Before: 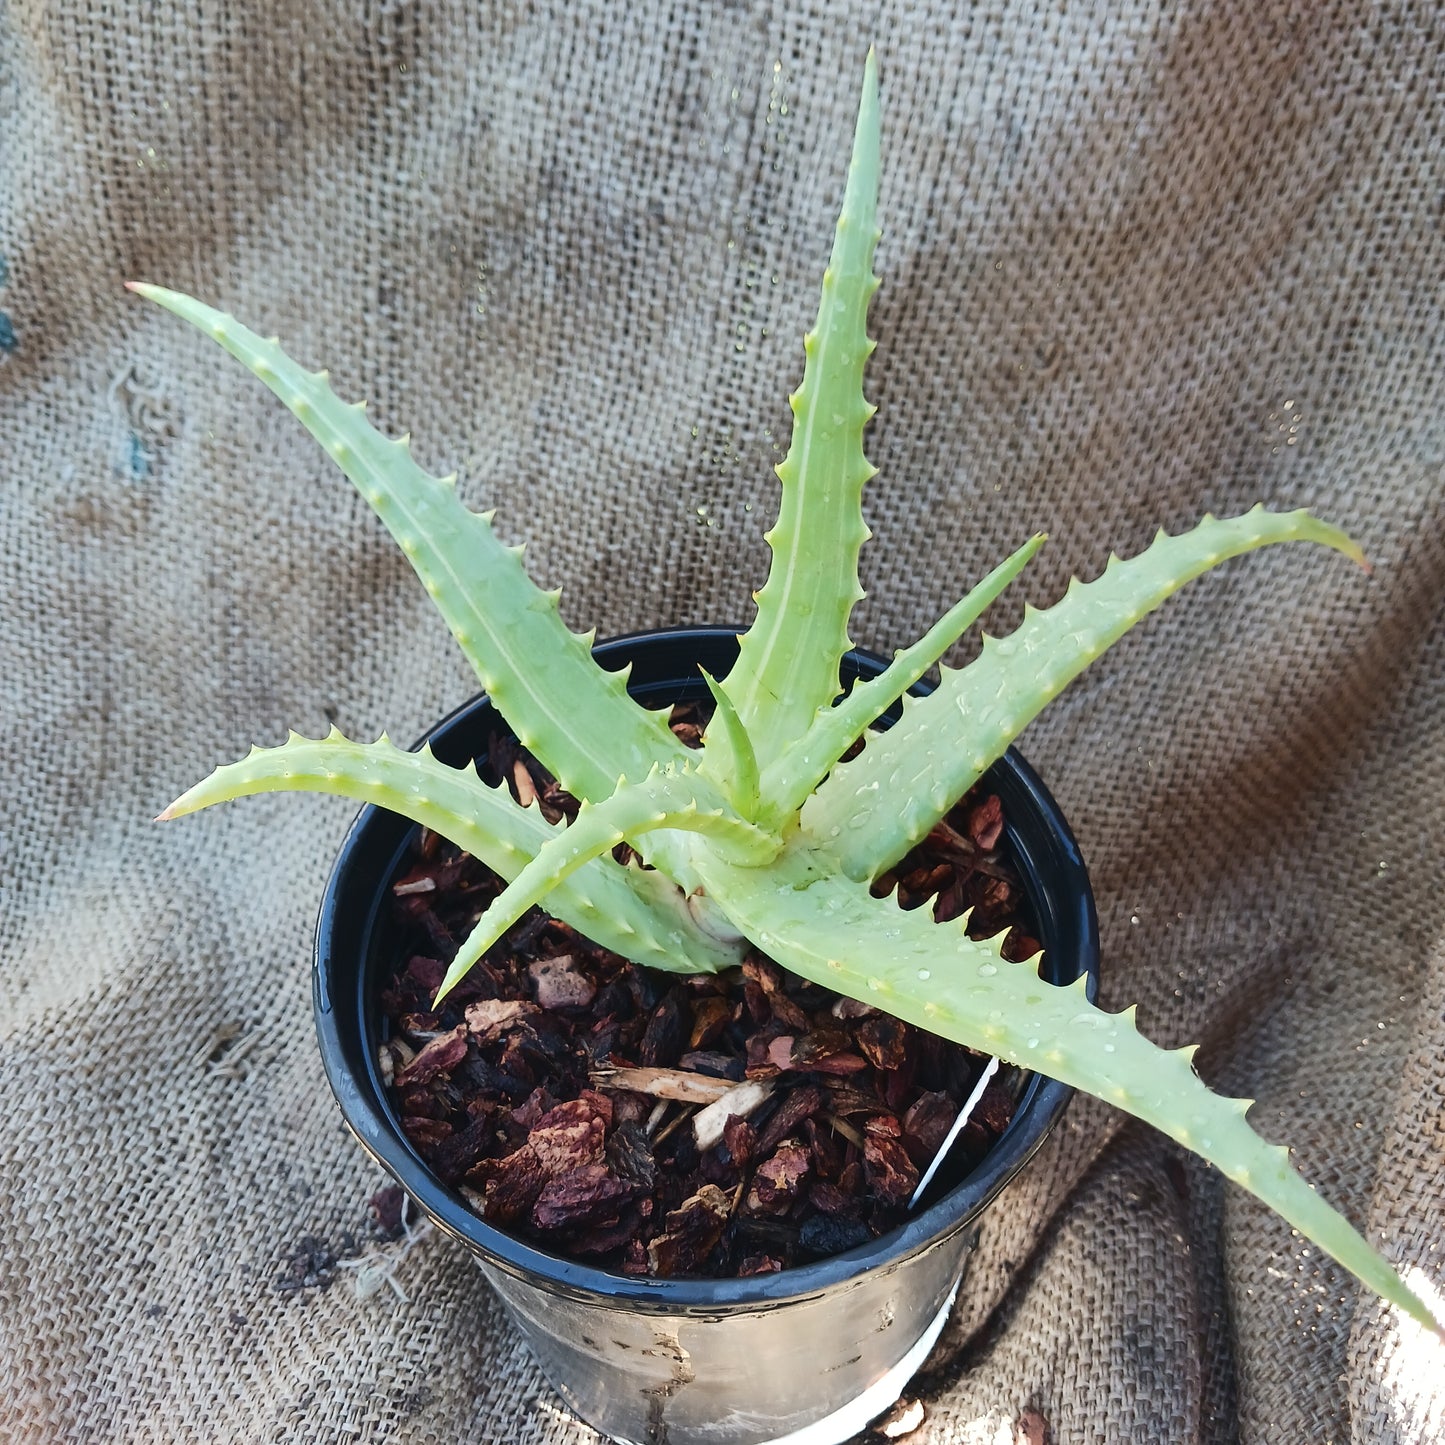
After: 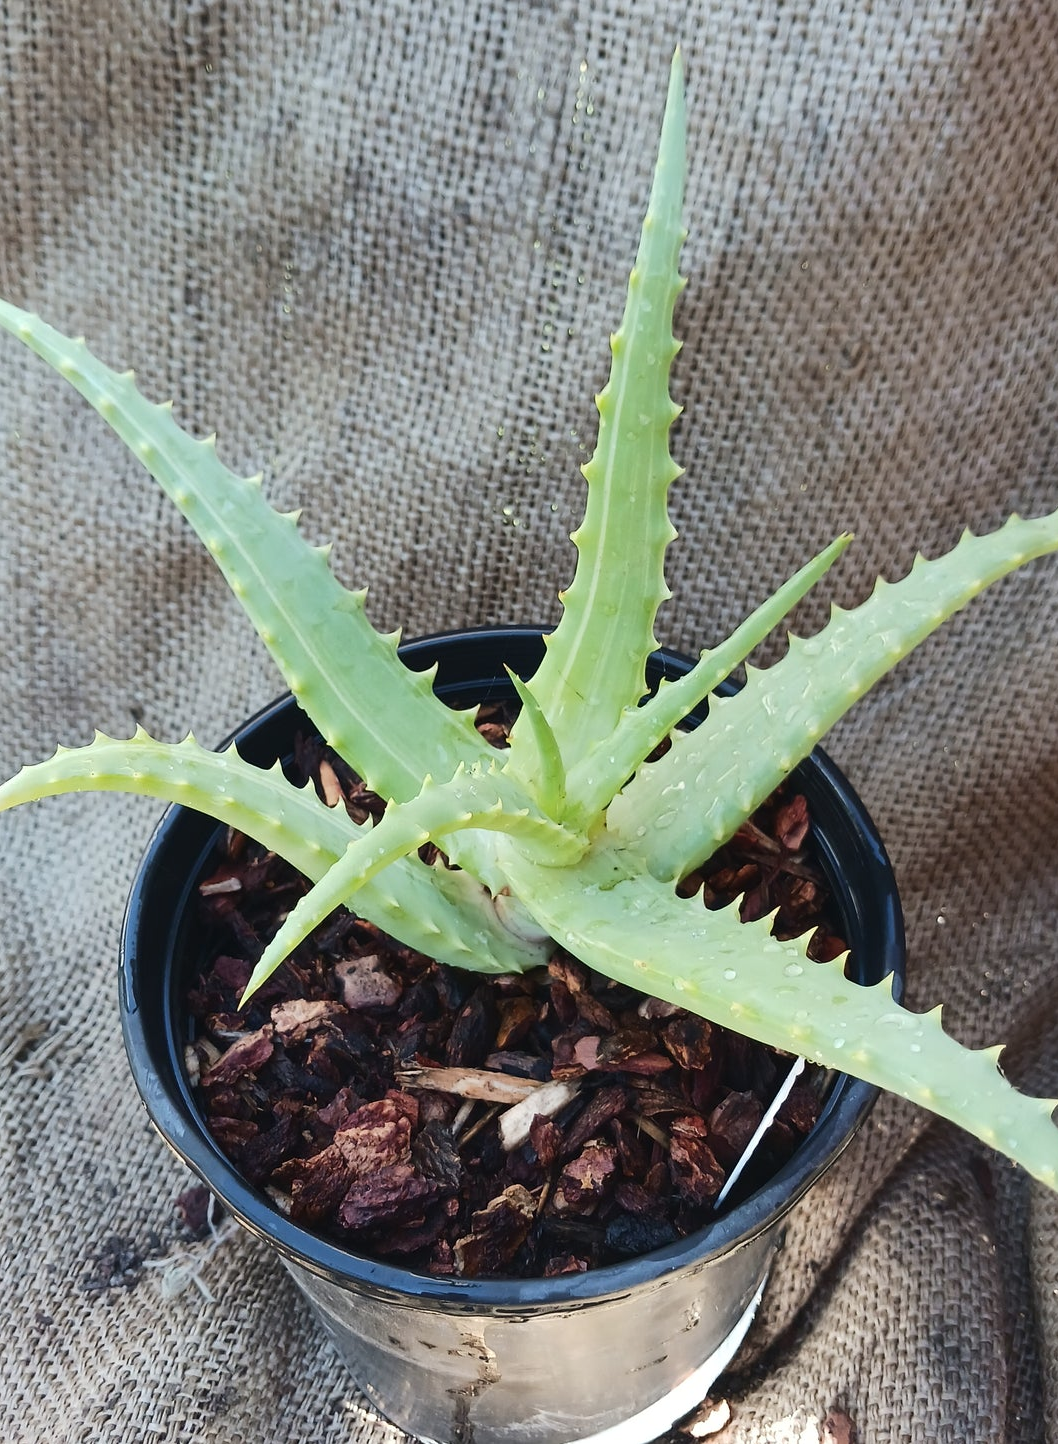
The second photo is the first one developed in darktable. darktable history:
crop: left 13.443%, right 13.31%
contrast brightness saturation: saturation -0.05
